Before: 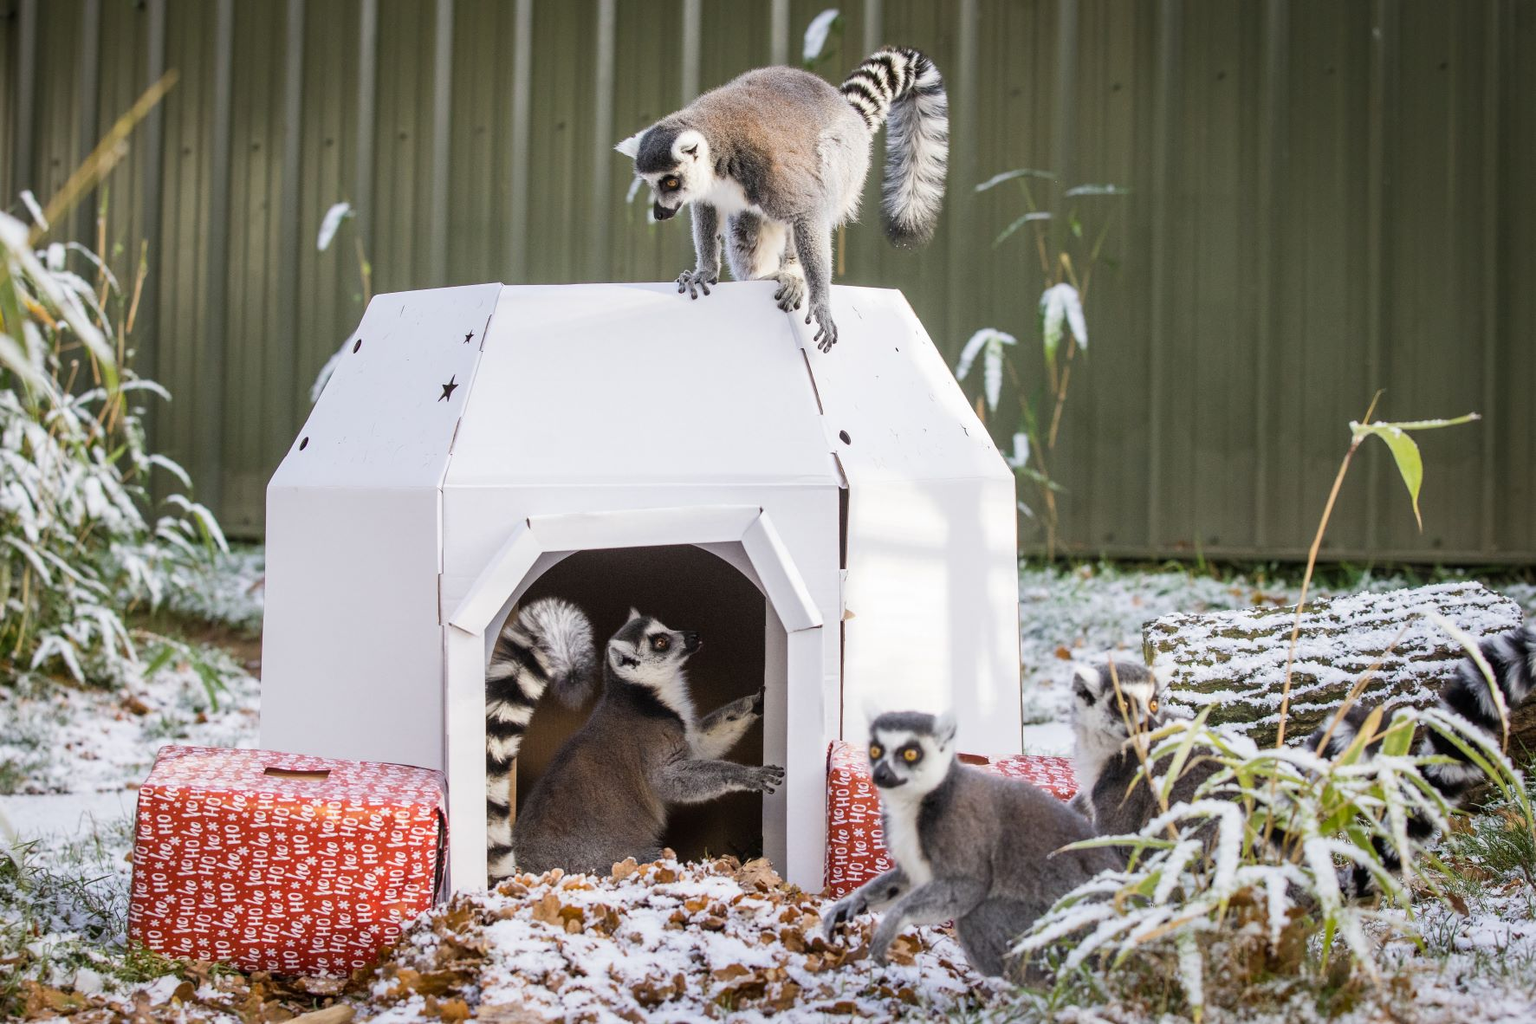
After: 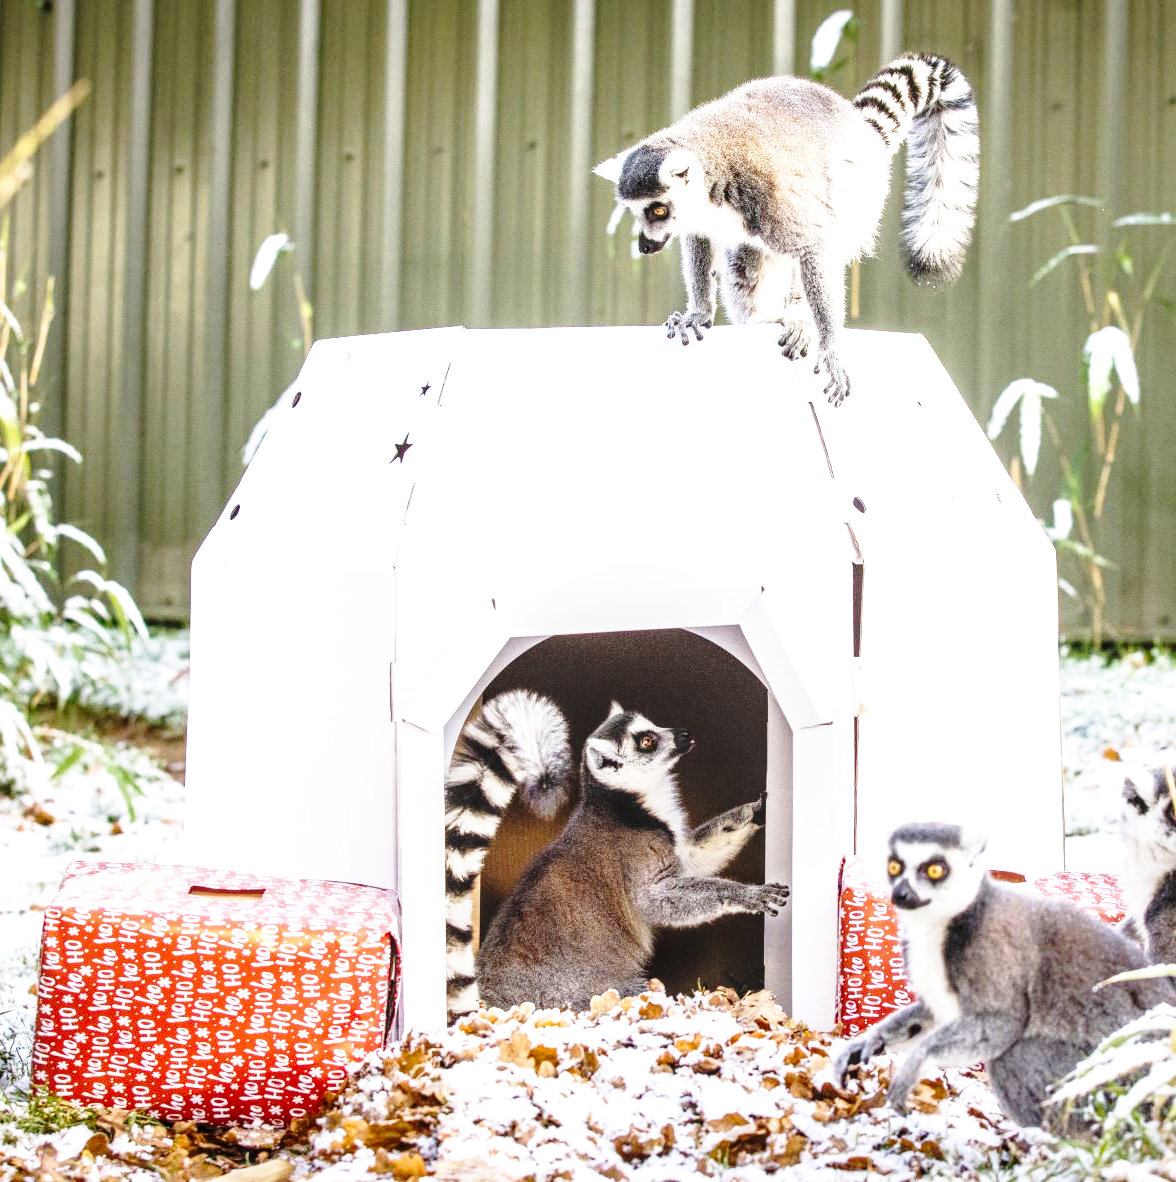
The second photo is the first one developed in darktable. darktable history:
base curve: curves: ch0 [(0, 0) (0.028, 0.03) (0.105, 0.232) (0.387, 0.748) (0.754, 0.968) (1, 1)], preserve colors none
local contrast: on, module defaults
exposure: exposure 0.431 EV, compensate highlight preservation false
crop and rotate: left 6.598%, right 27.028%
